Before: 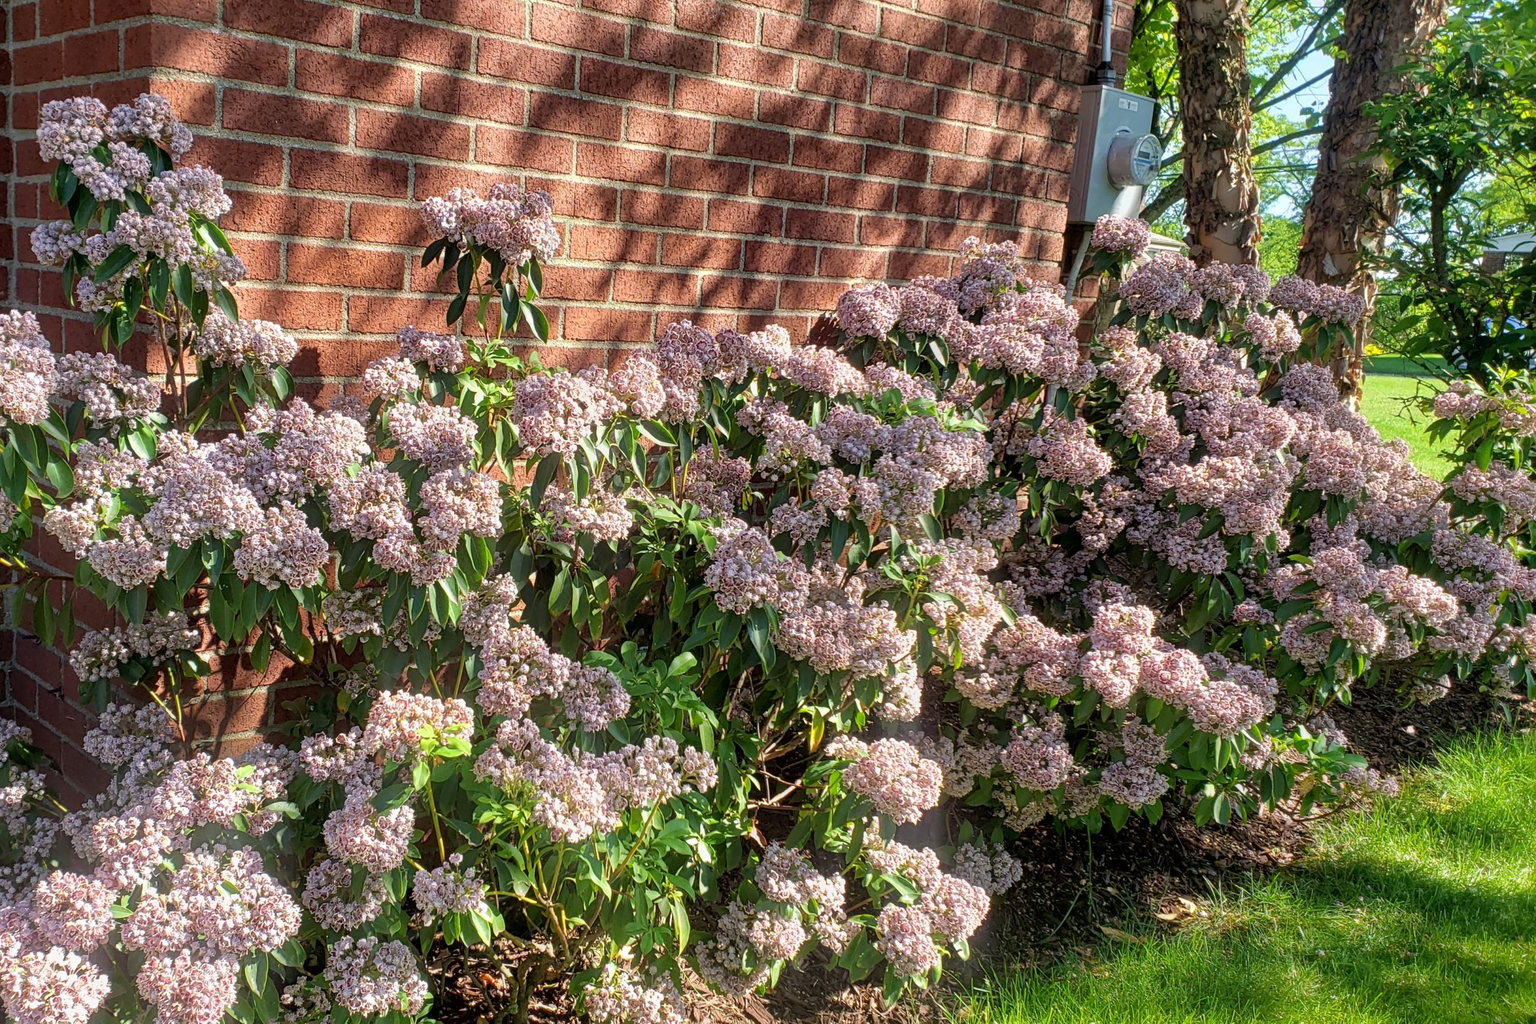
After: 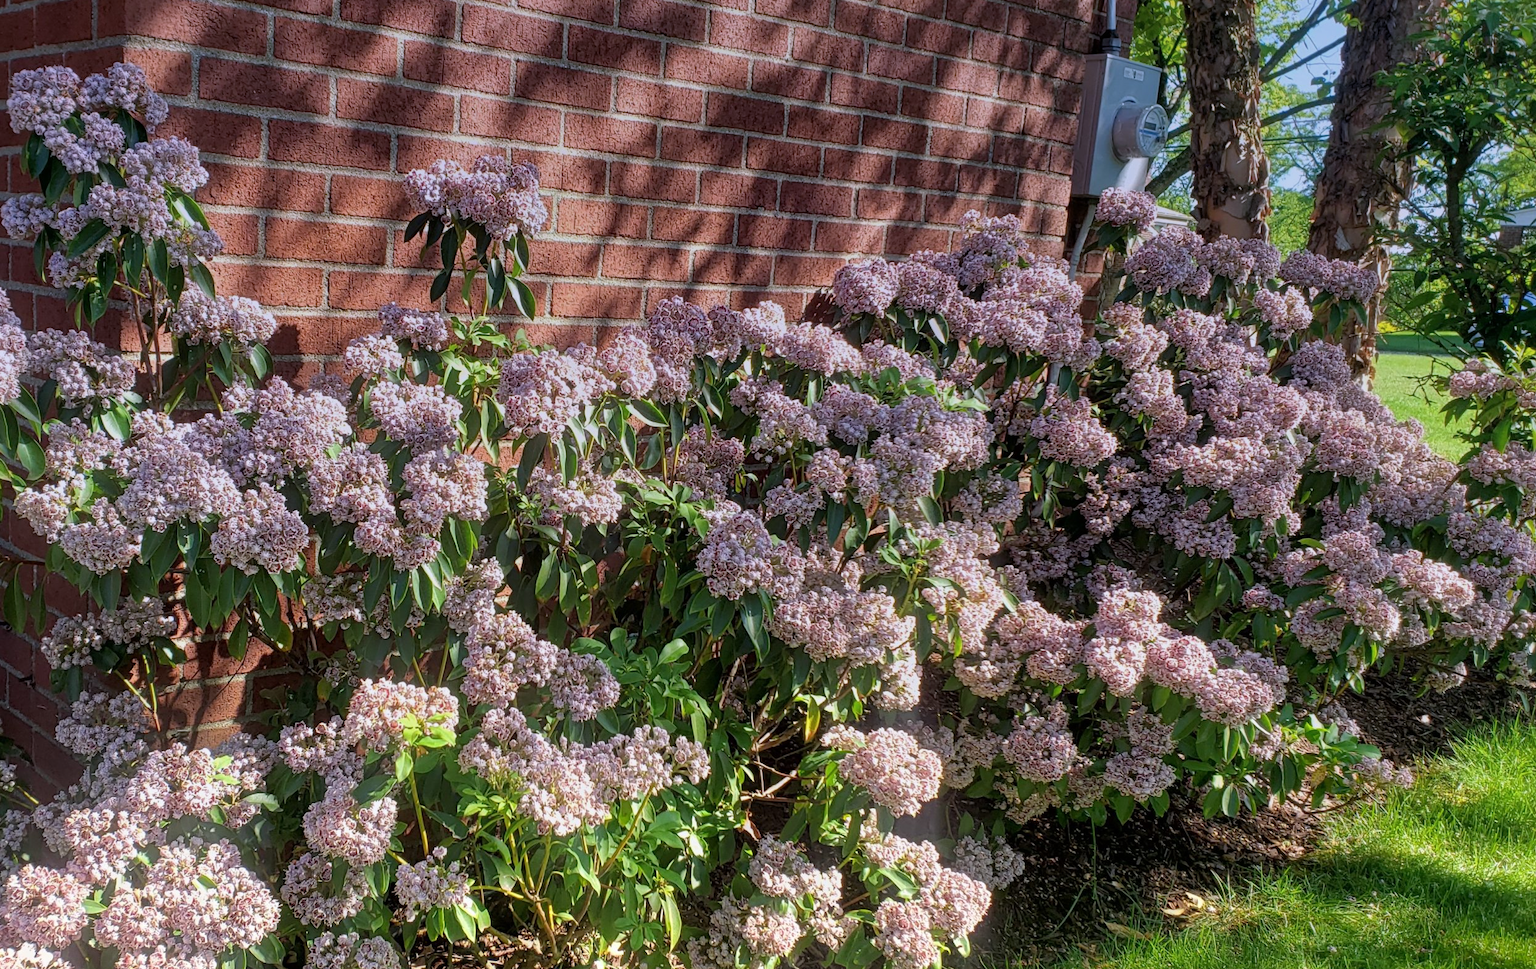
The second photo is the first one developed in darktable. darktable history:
crop: left 1.964%, top 3.251%, right 1.122%, bottom 4.933%
graduated density: hue 238.83°, saturation 50%
white balance: emerald 1
